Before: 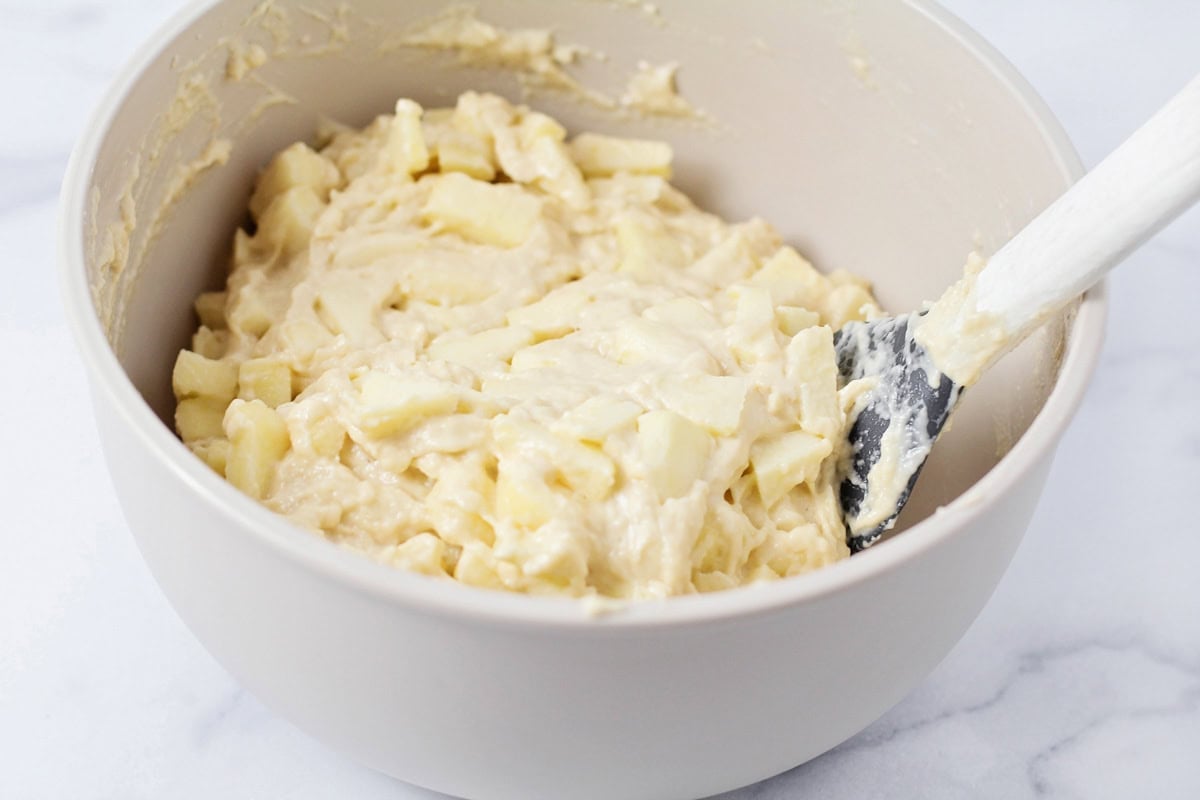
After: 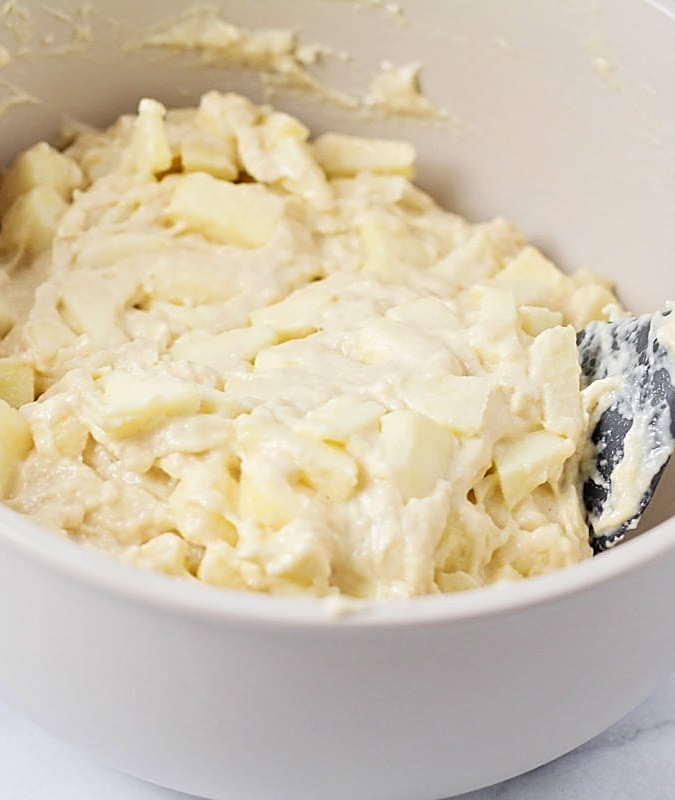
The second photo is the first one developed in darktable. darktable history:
crop: left 21.496%, right 22.254%
sharpen: on, module defaults
